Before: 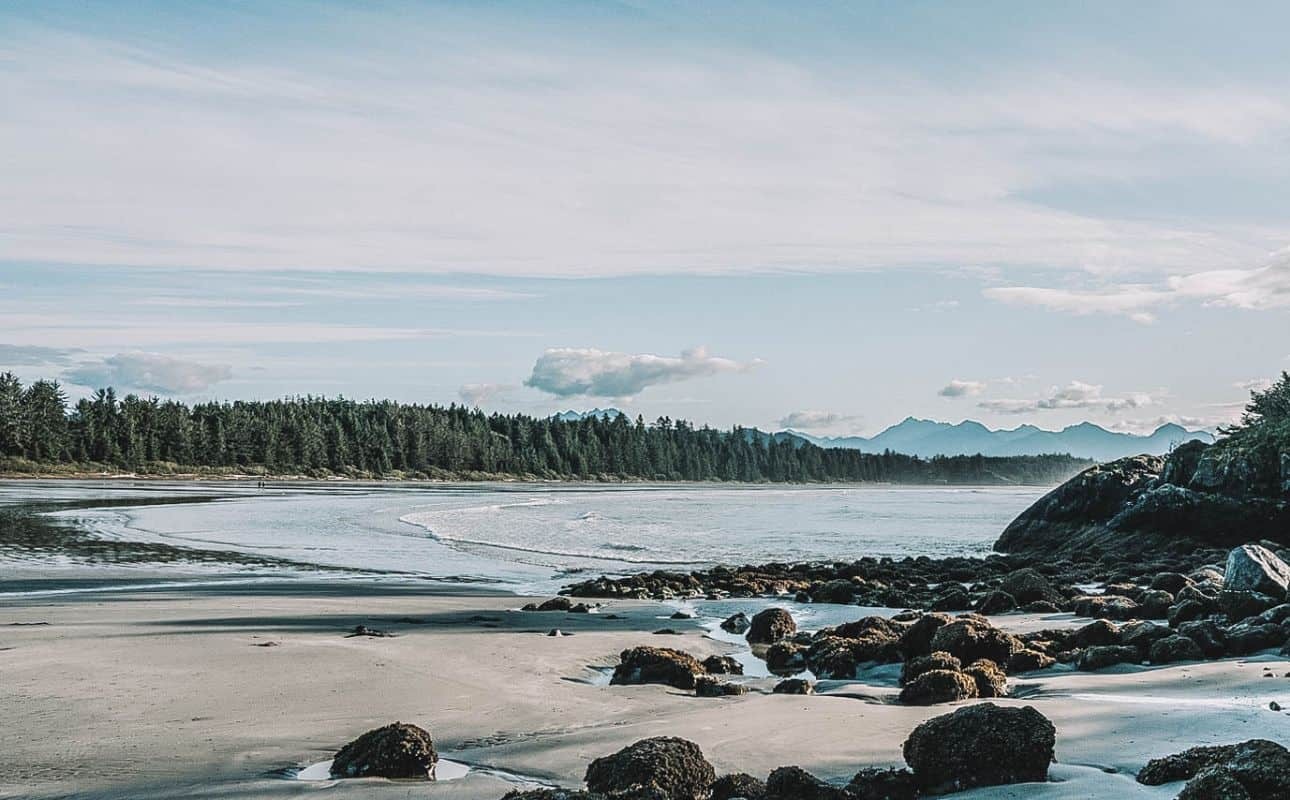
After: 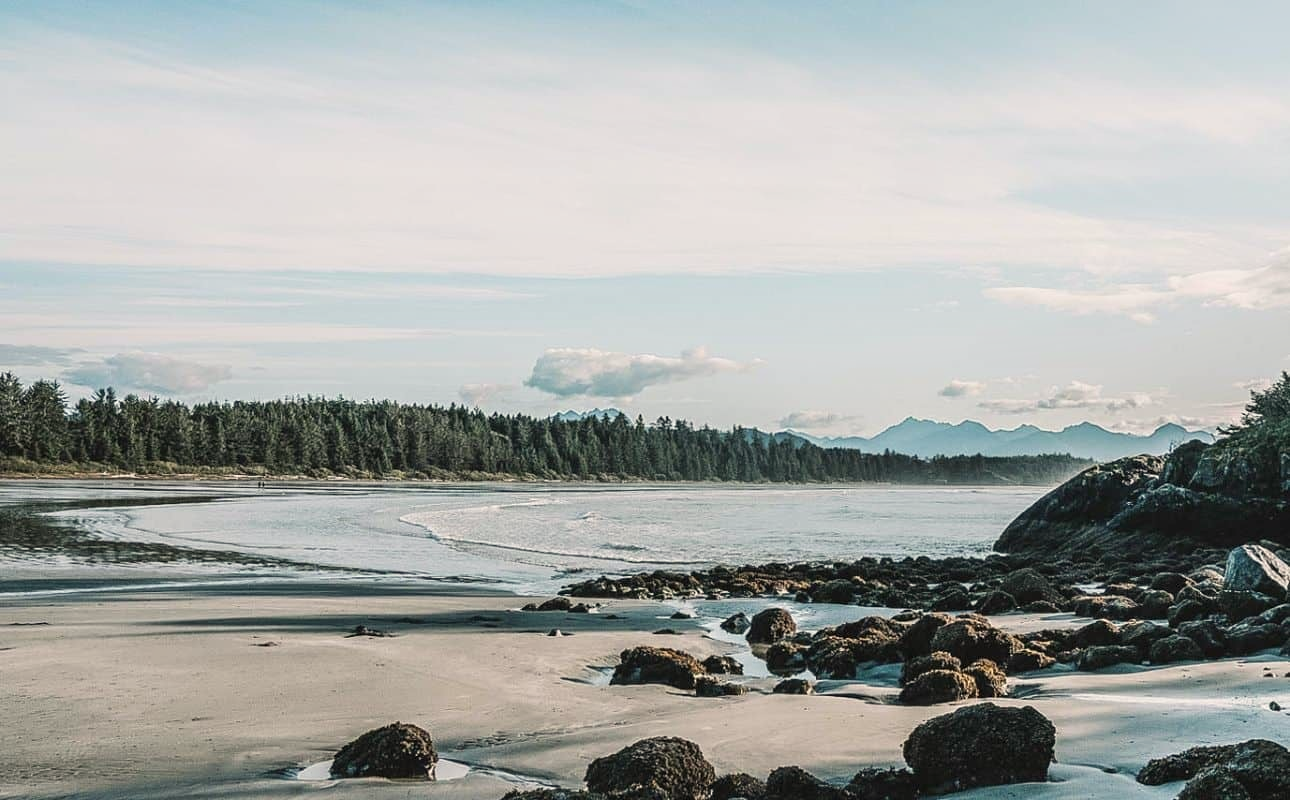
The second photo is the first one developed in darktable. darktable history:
shadows and highlights: shadows -25.42, highlights 48.64, soften with gaussian
color calibration: x 0.335, y 0.349, temperature 5407.5 K
